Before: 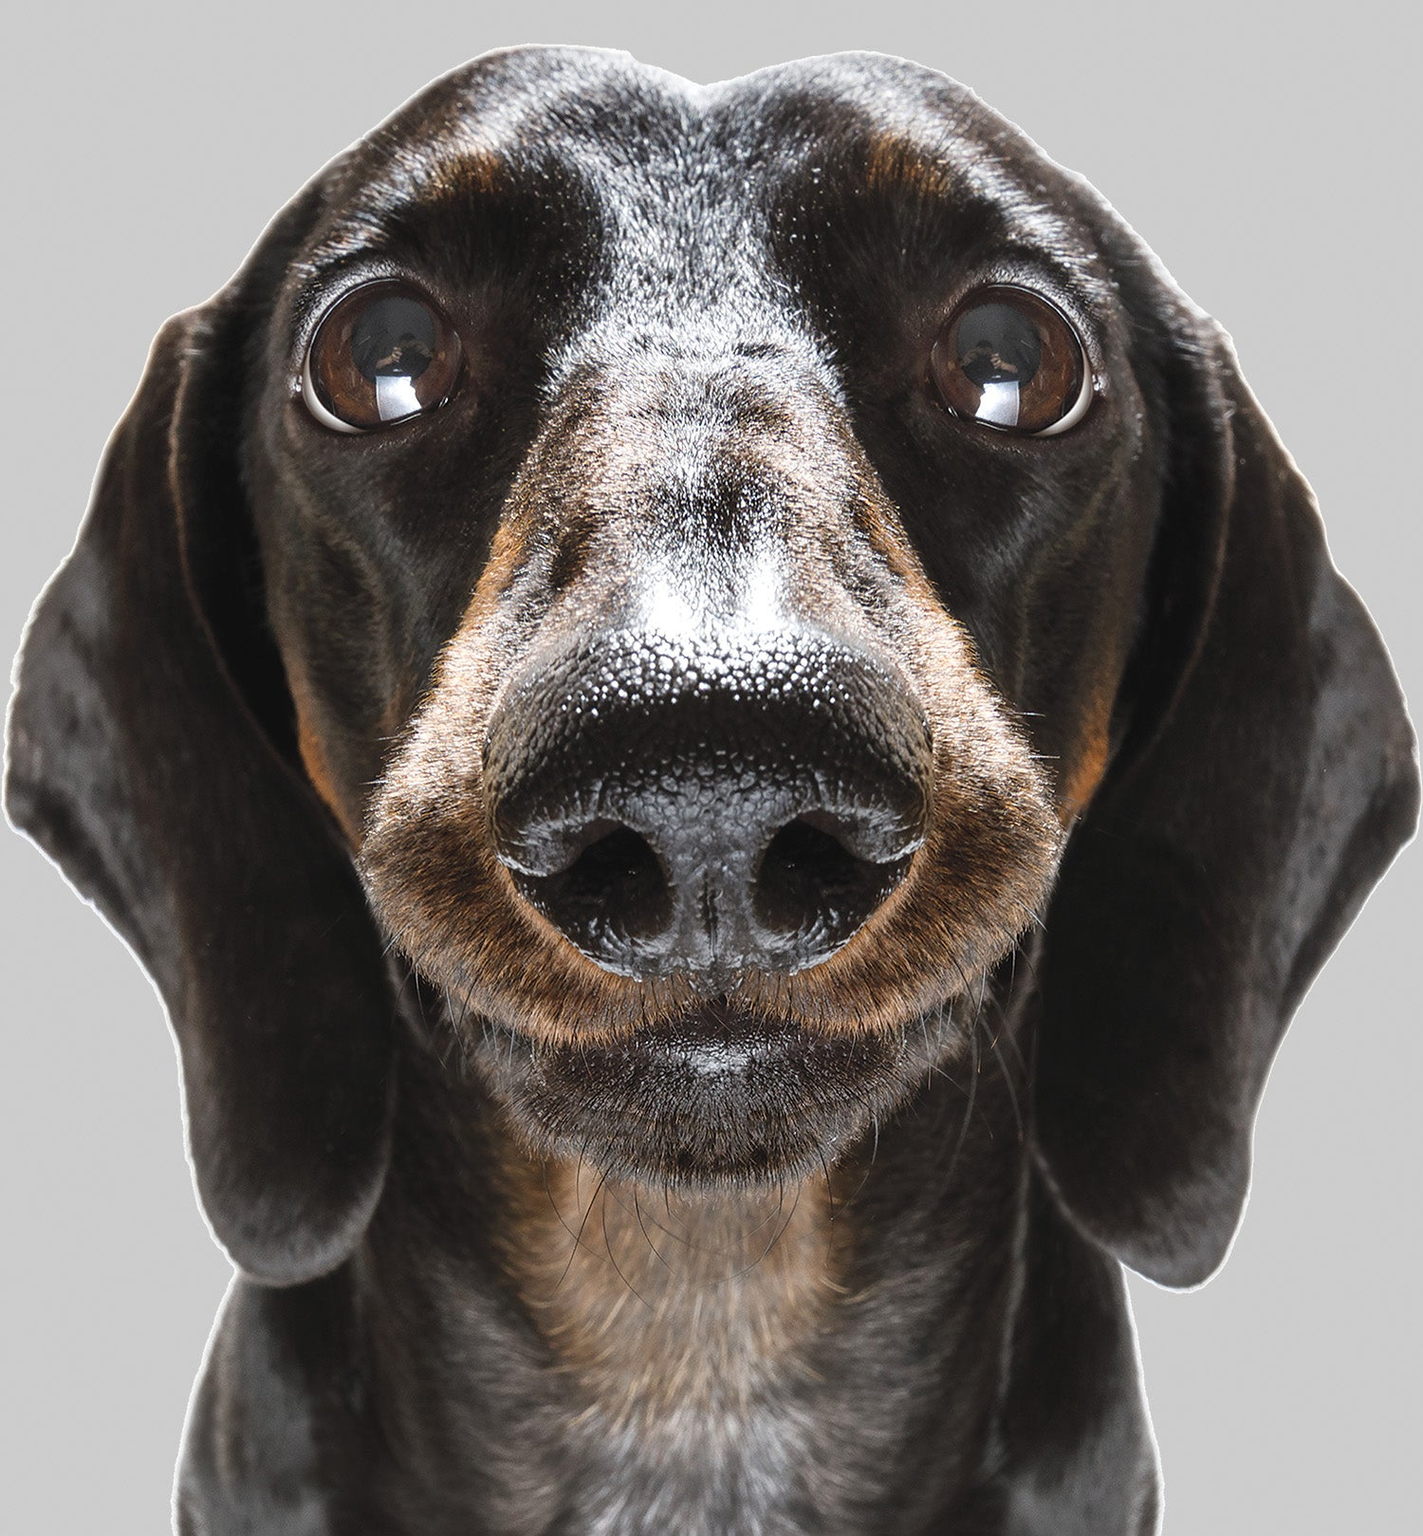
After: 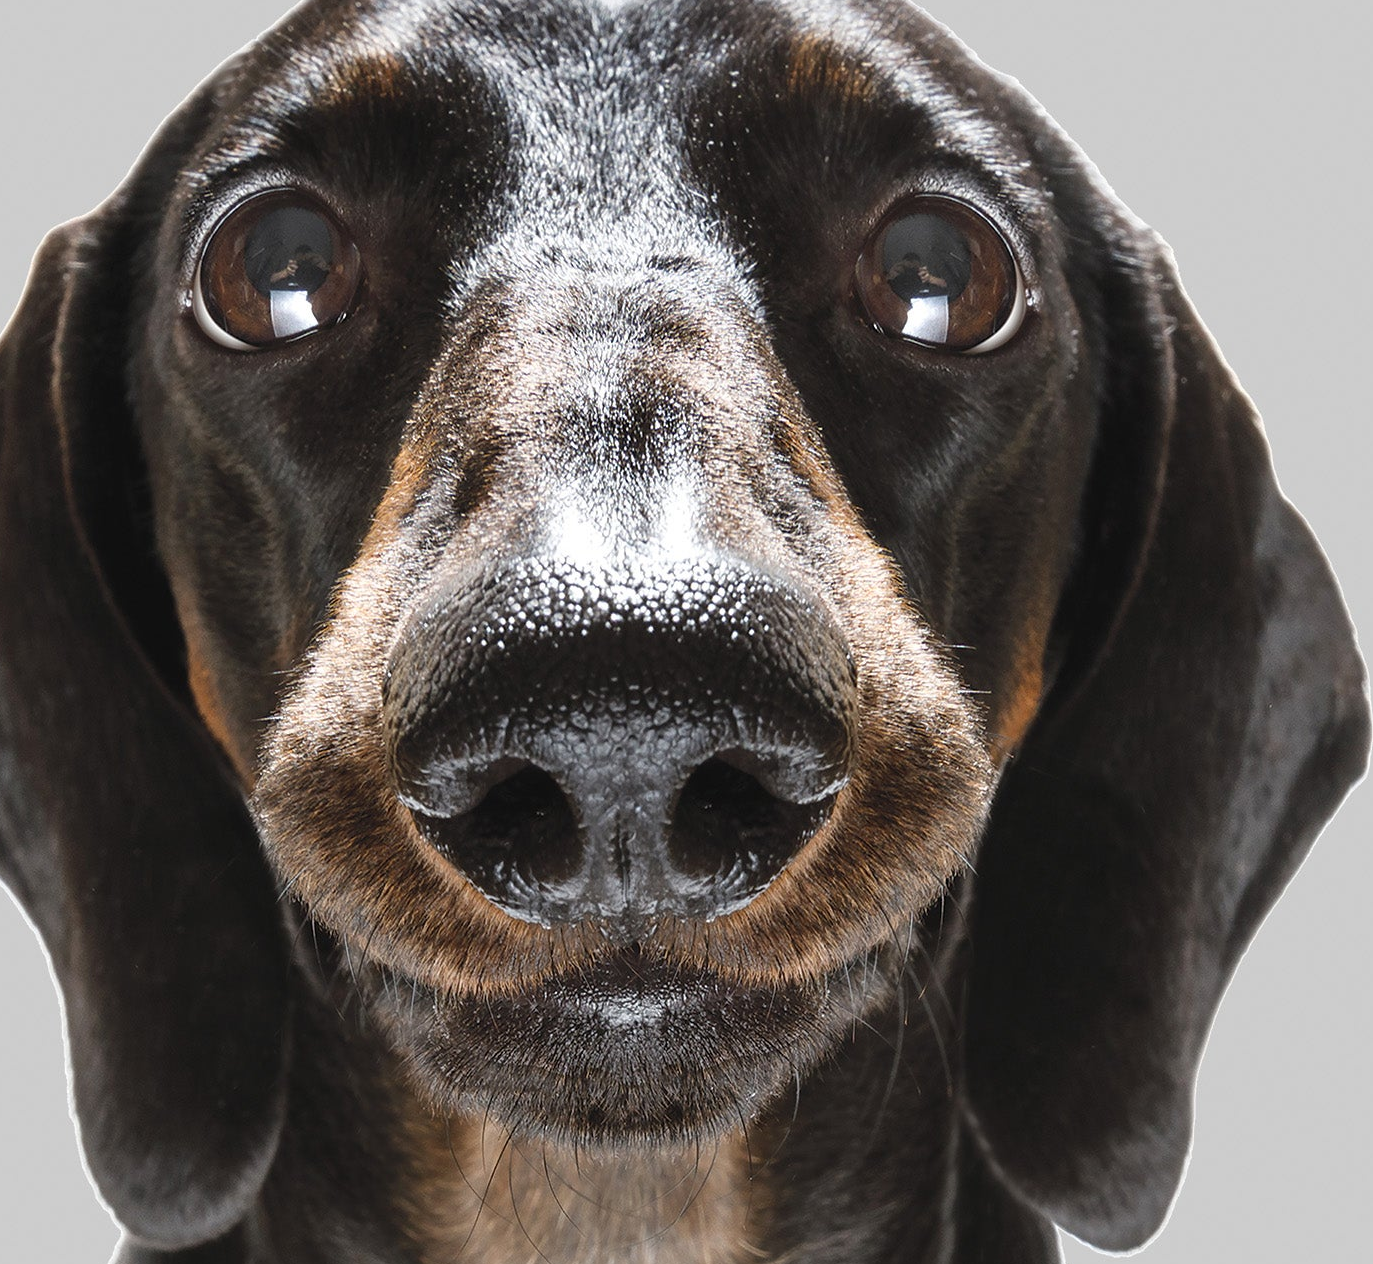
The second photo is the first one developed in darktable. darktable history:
crop: left 8.447%, top 6.587%, bottom 15.333%
